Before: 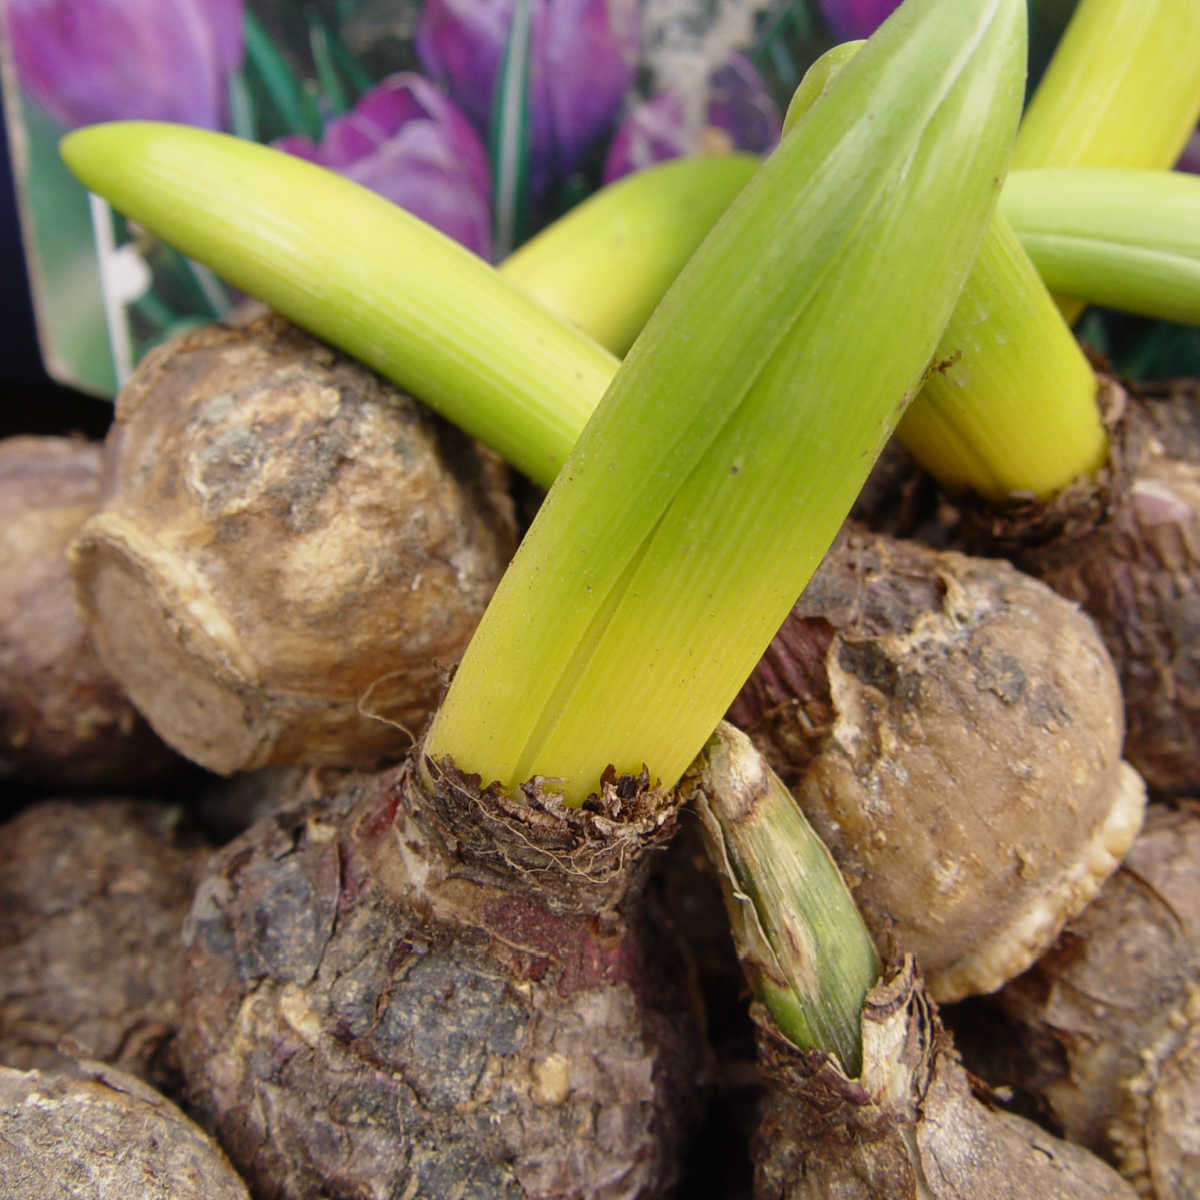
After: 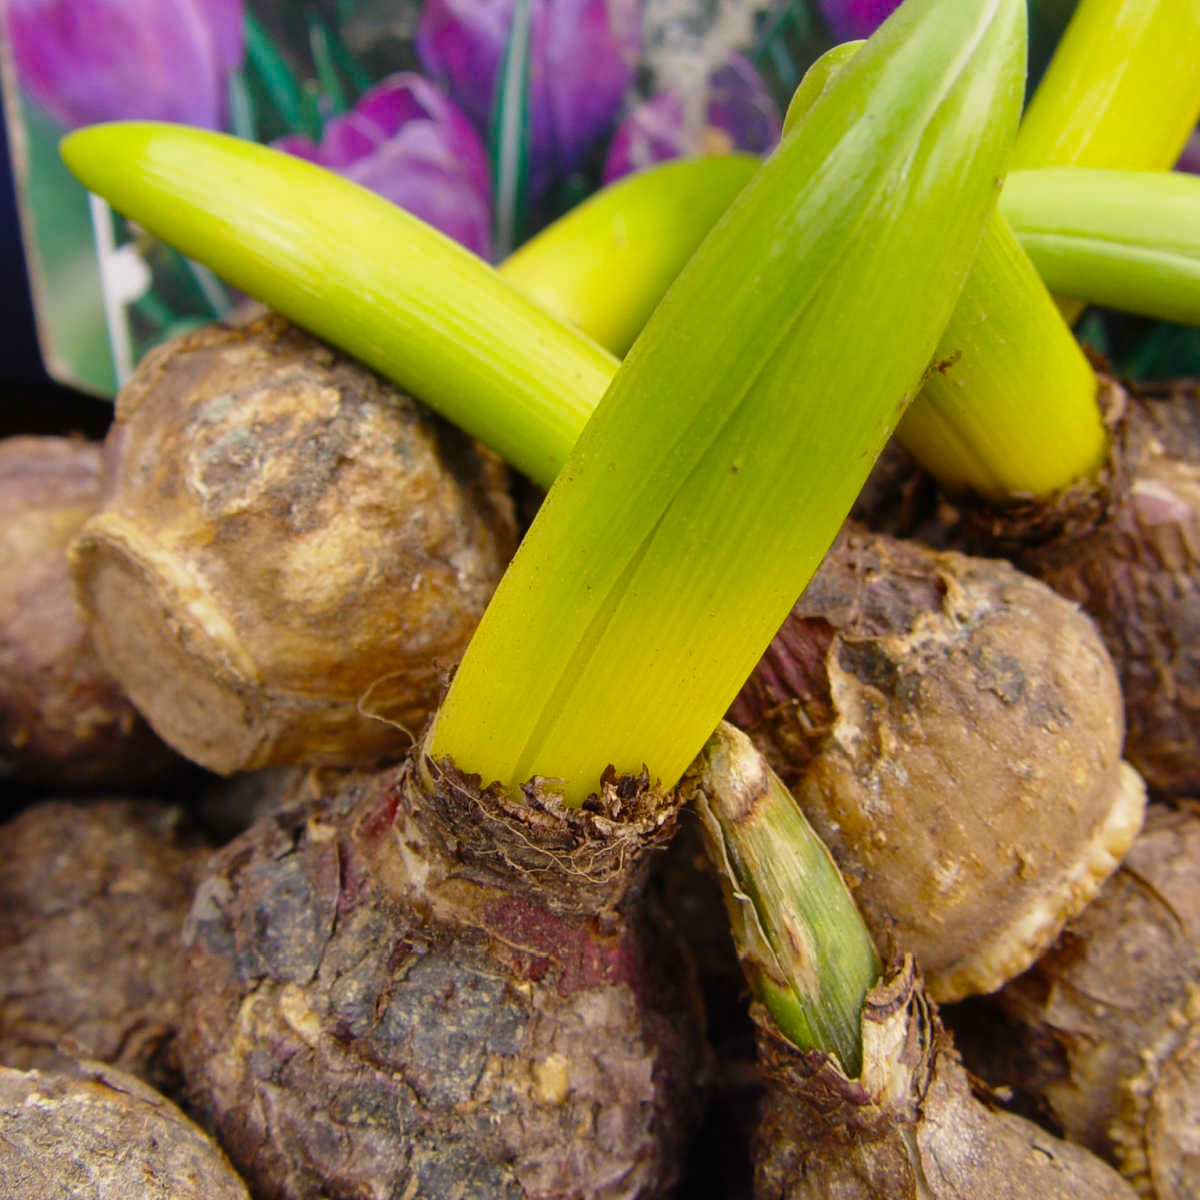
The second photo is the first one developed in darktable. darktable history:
color balance rgb: perceptual saturation grading › global saturation 25%, global vibrance 20%
